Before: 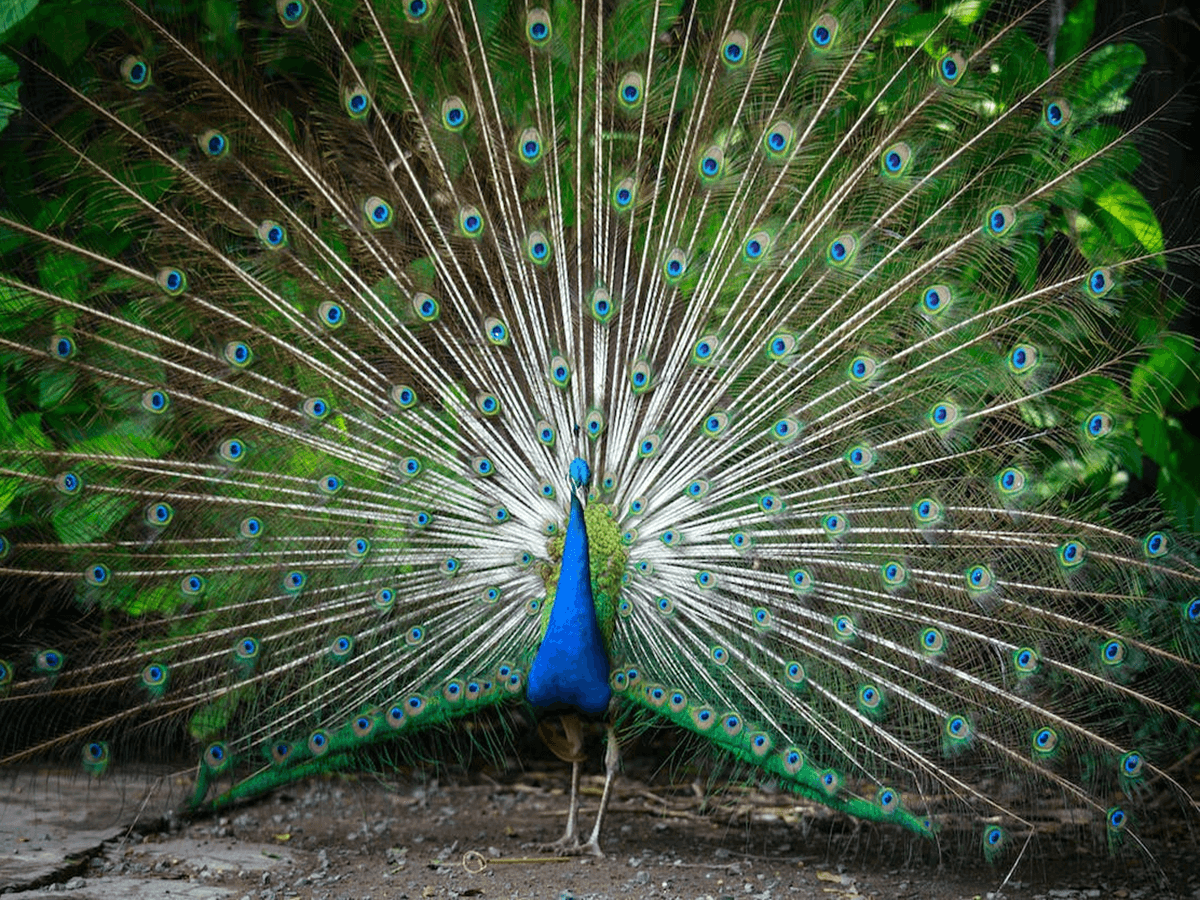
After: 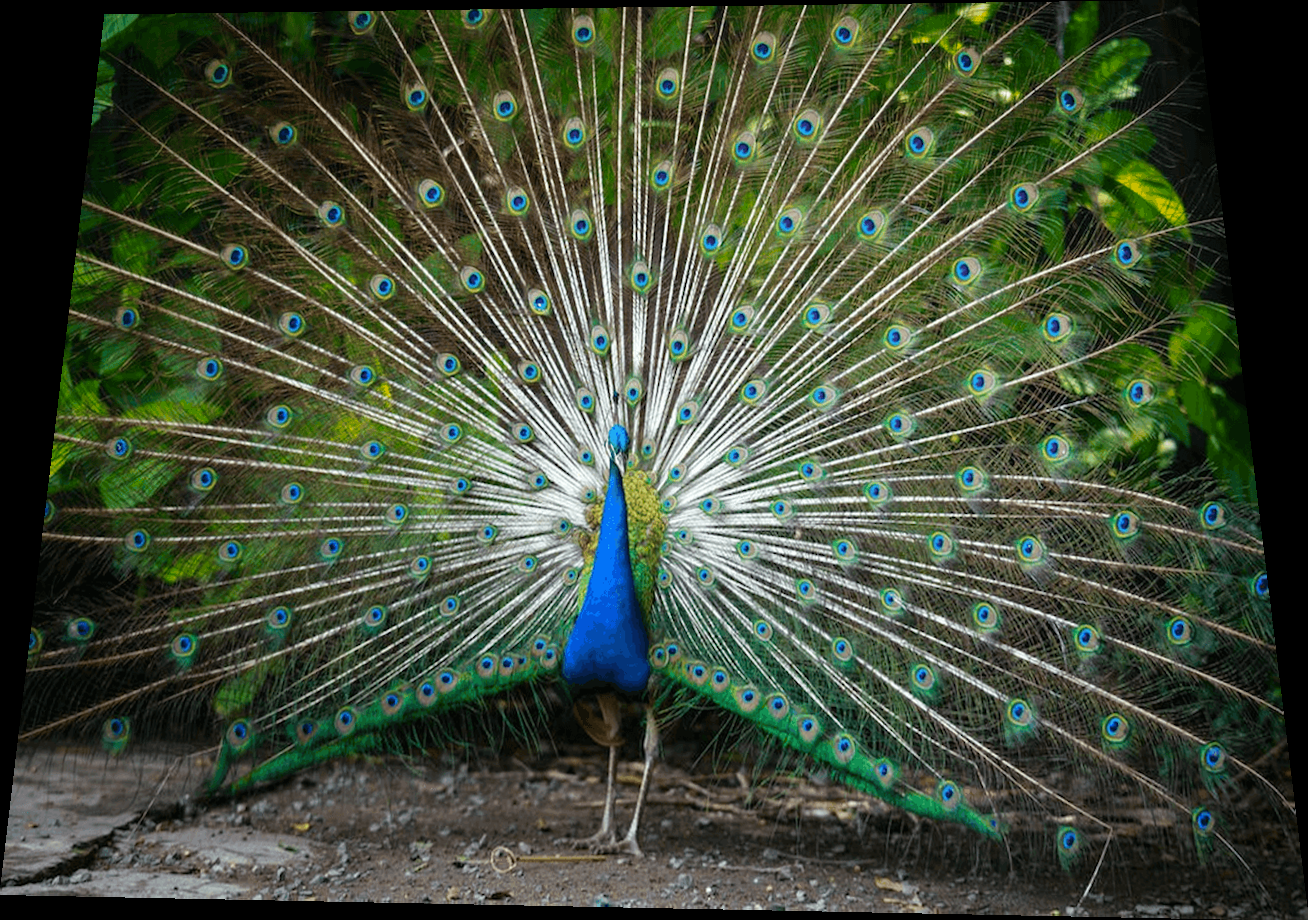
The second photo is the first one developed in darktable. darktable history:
rotate and perspective: rotation 0.128°, lens shift (vertical) -0.181, lens shift (horizontal) -0.044, shear 0.001, automatic cropping off
color zones: curves: ch2 [(0, 0.5) (0.143, 0.5) (0.286, 0.416) (0.429, 0.5) (0.571, 0.5) (0.714, 0.5) (0.857, 0.5) (1, 0.5)]
